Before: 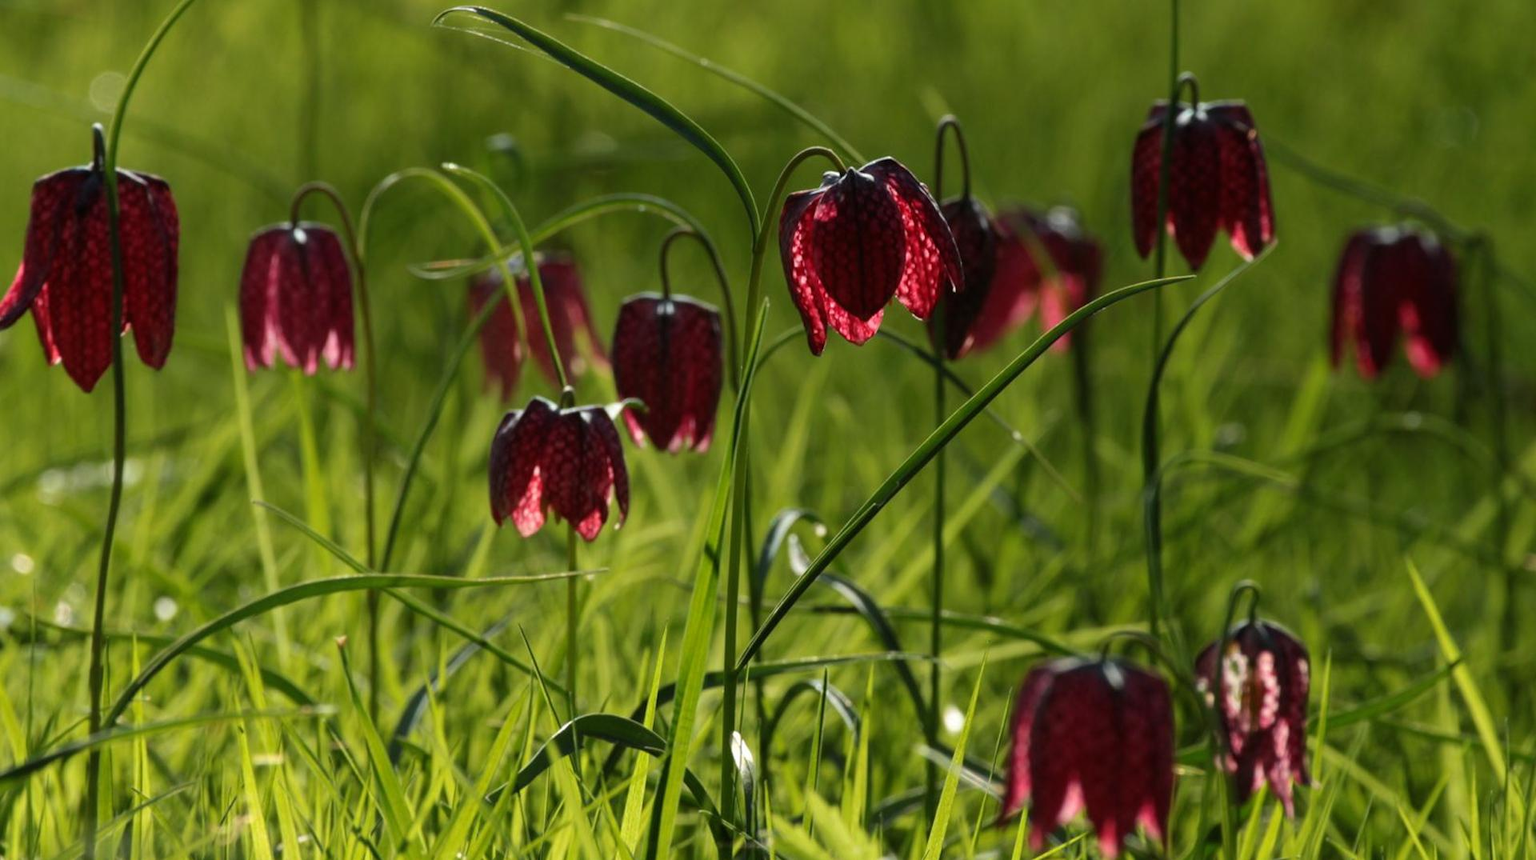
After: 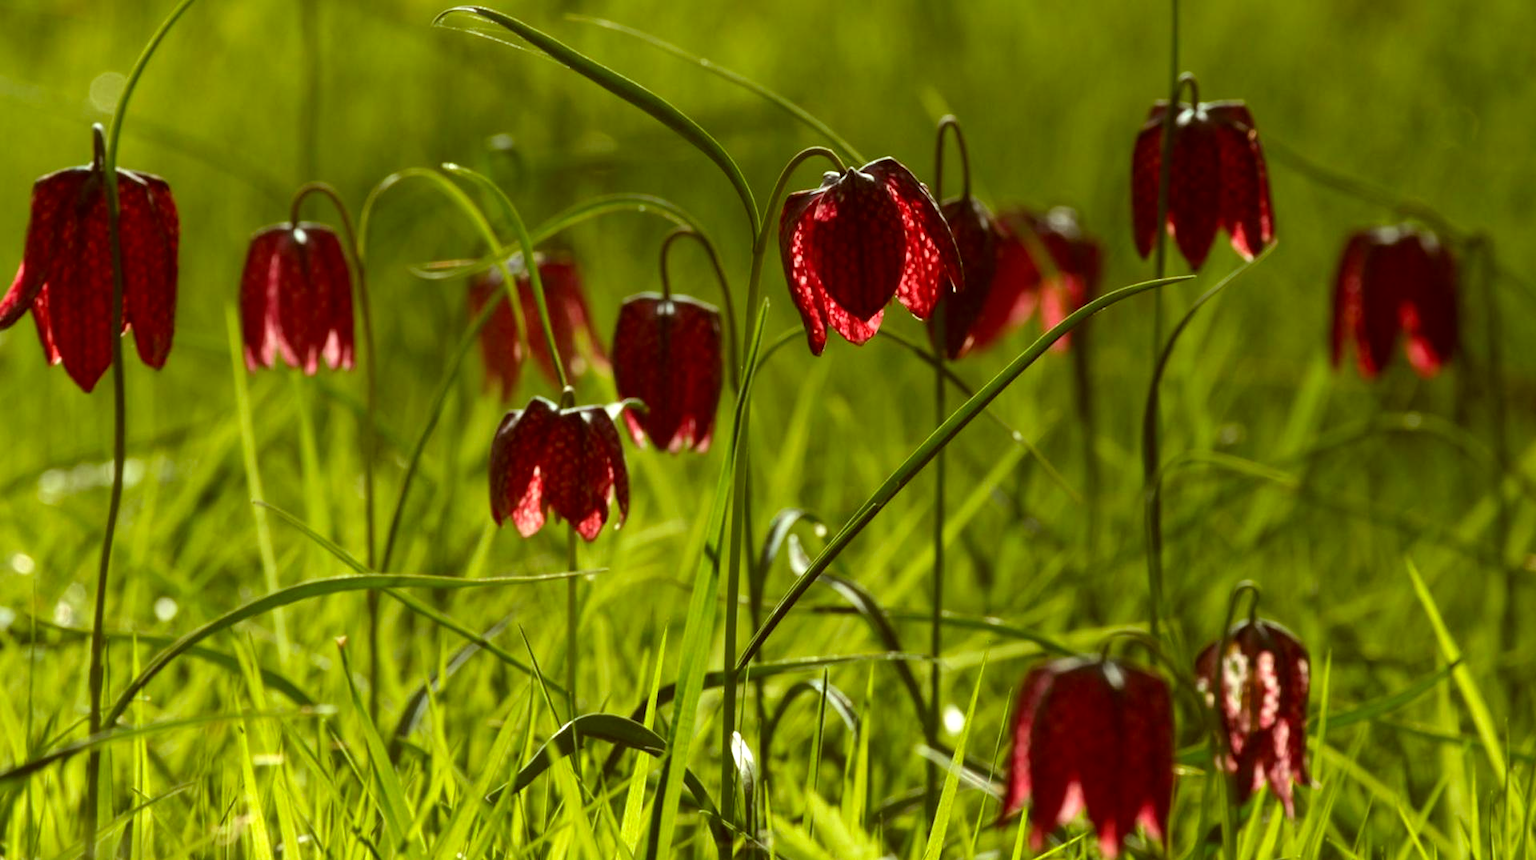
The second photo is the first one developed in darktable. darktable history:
exposure: exposure 0.377 EV, compensate exposure bias true, compensate highlight preservation false
color correction: highlights a* -5.97, highlights b* 9.26, shadows a* 10, shadows b* 23.76
